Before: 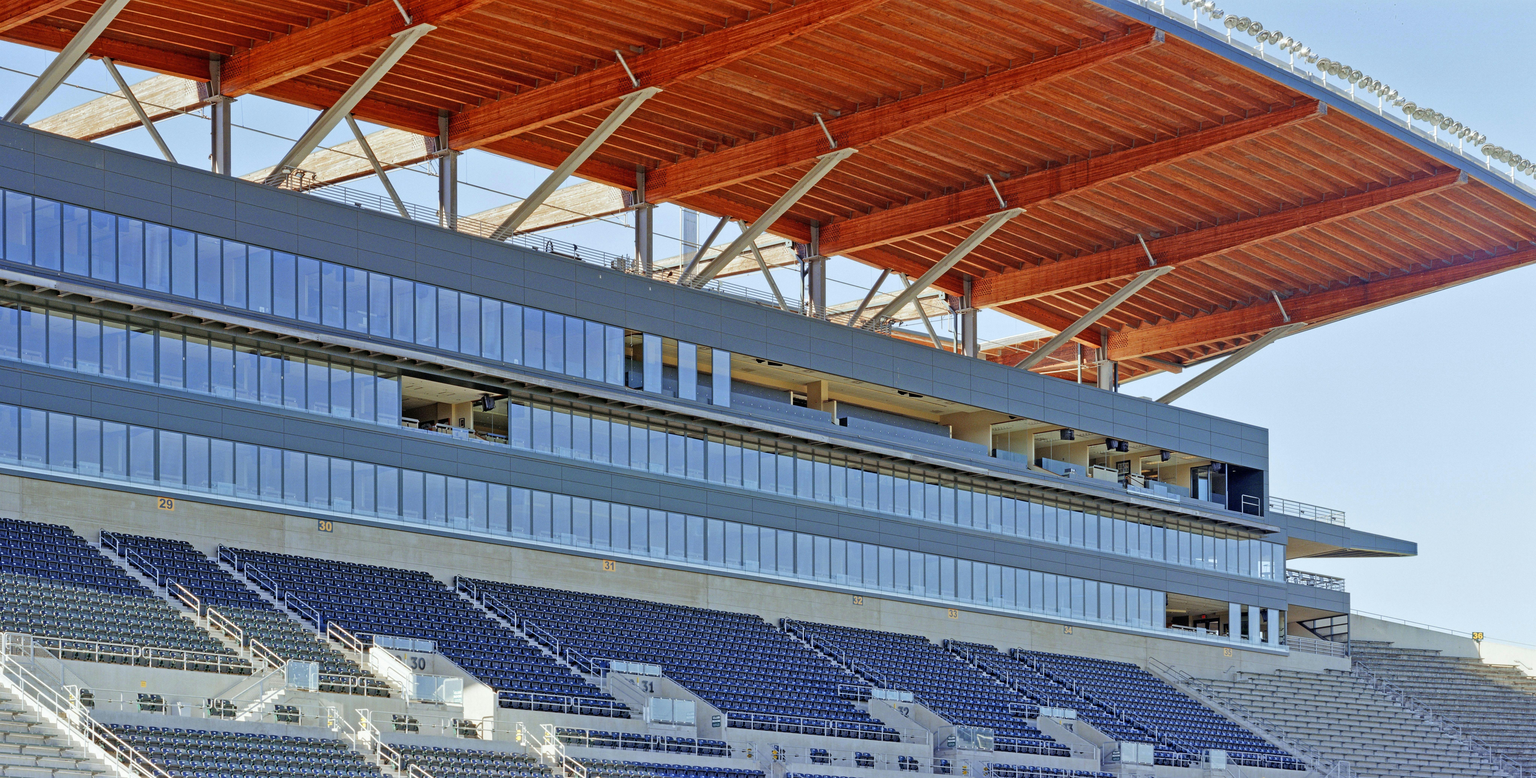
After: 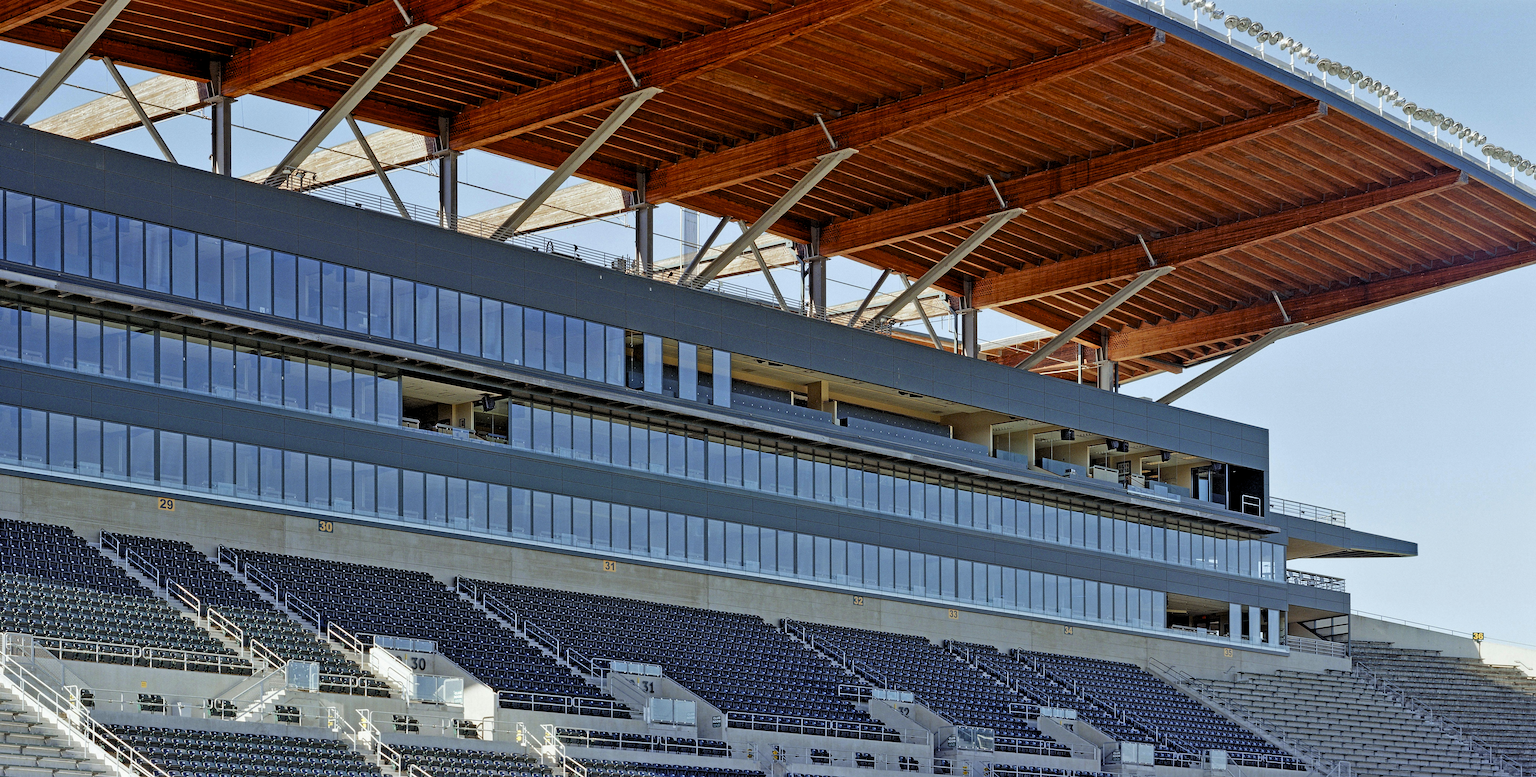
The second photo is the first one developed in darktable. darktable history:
exposure: black level correction 0.016, exposure -0.005 EV, compensate exposure bias true, compensate highlight preservation false
levels: levels [0.116, 0.574, 1]
sharpen: on, module defaults
